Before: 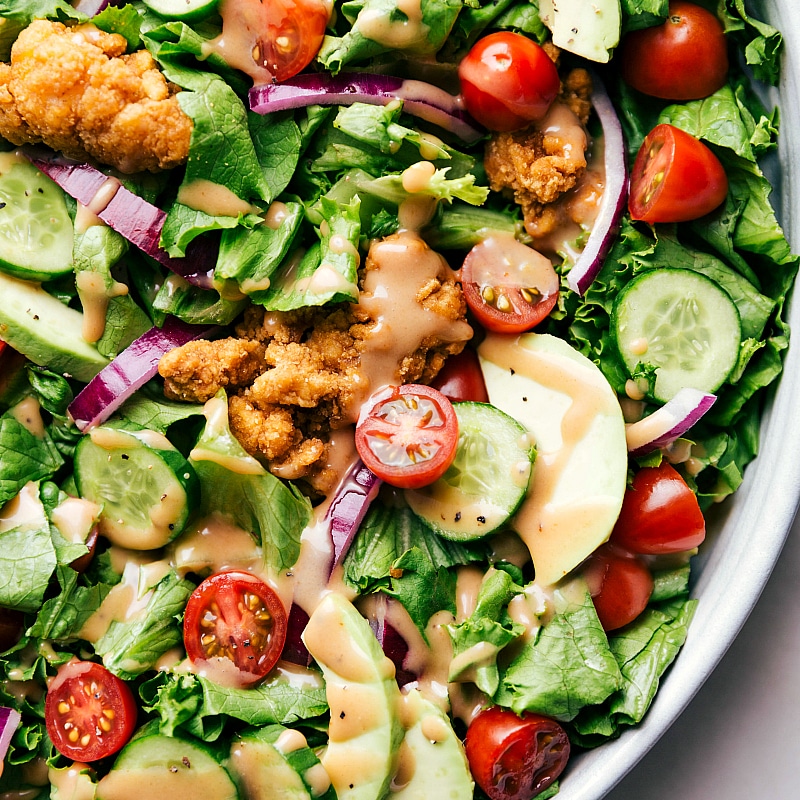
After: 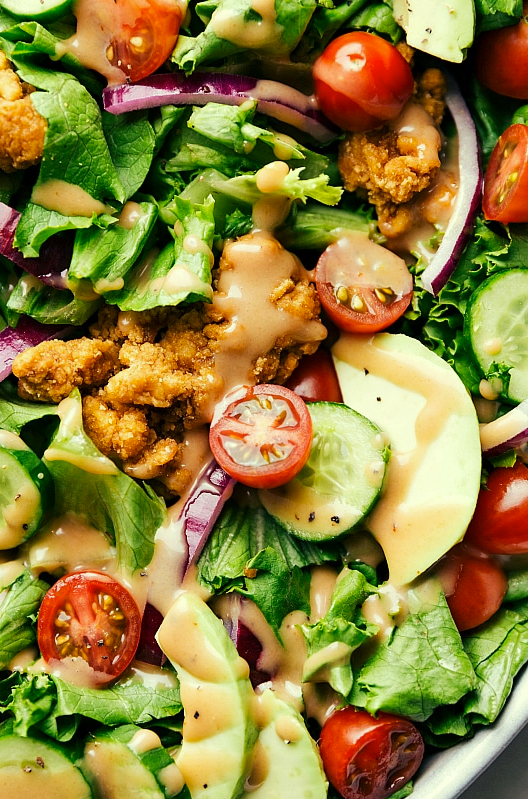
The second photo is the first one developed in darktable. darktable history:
color correction: highlights a* -5.94, highlights b* 11.19
exposure: exposure 0 EV, compensate highlight preservation false
white balance: emerald 1
crop and rotate: left 18.442%, right 15.508%
